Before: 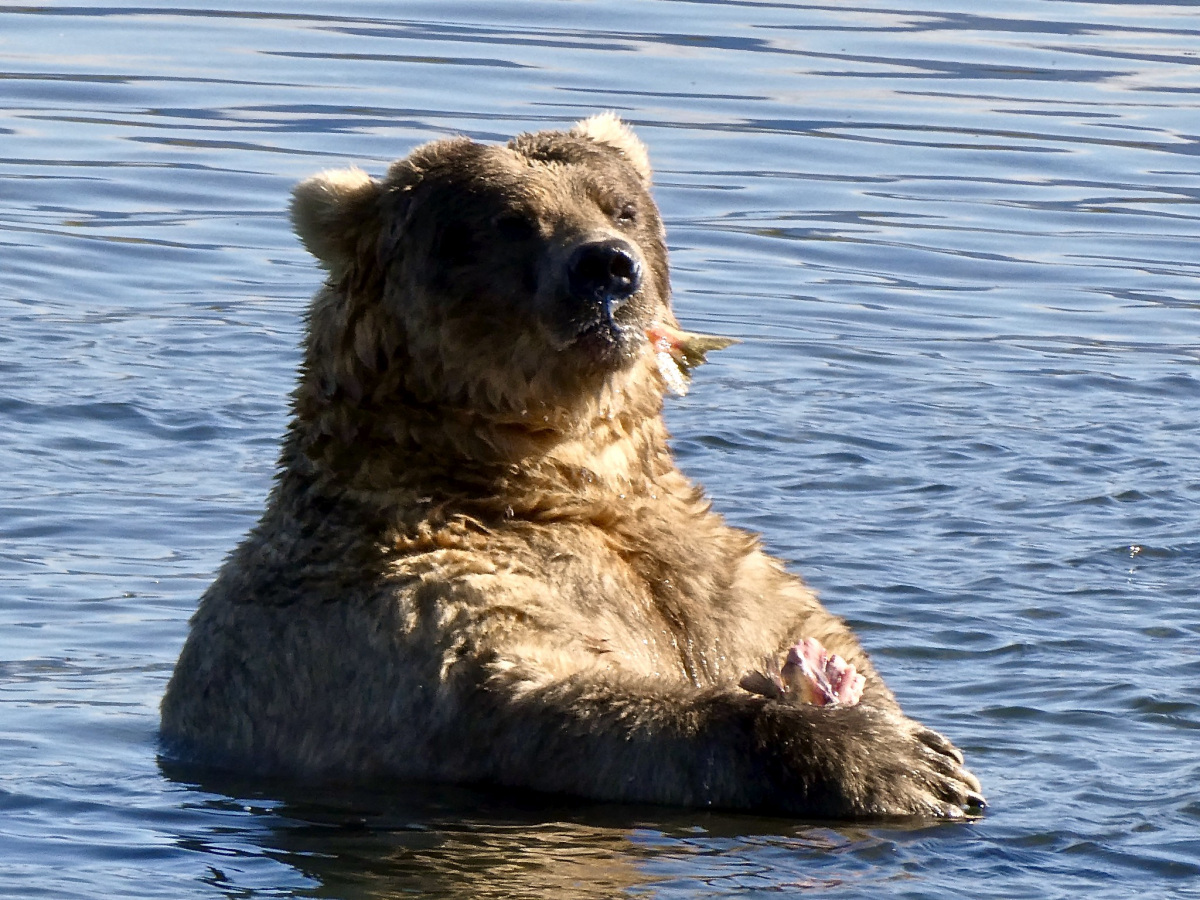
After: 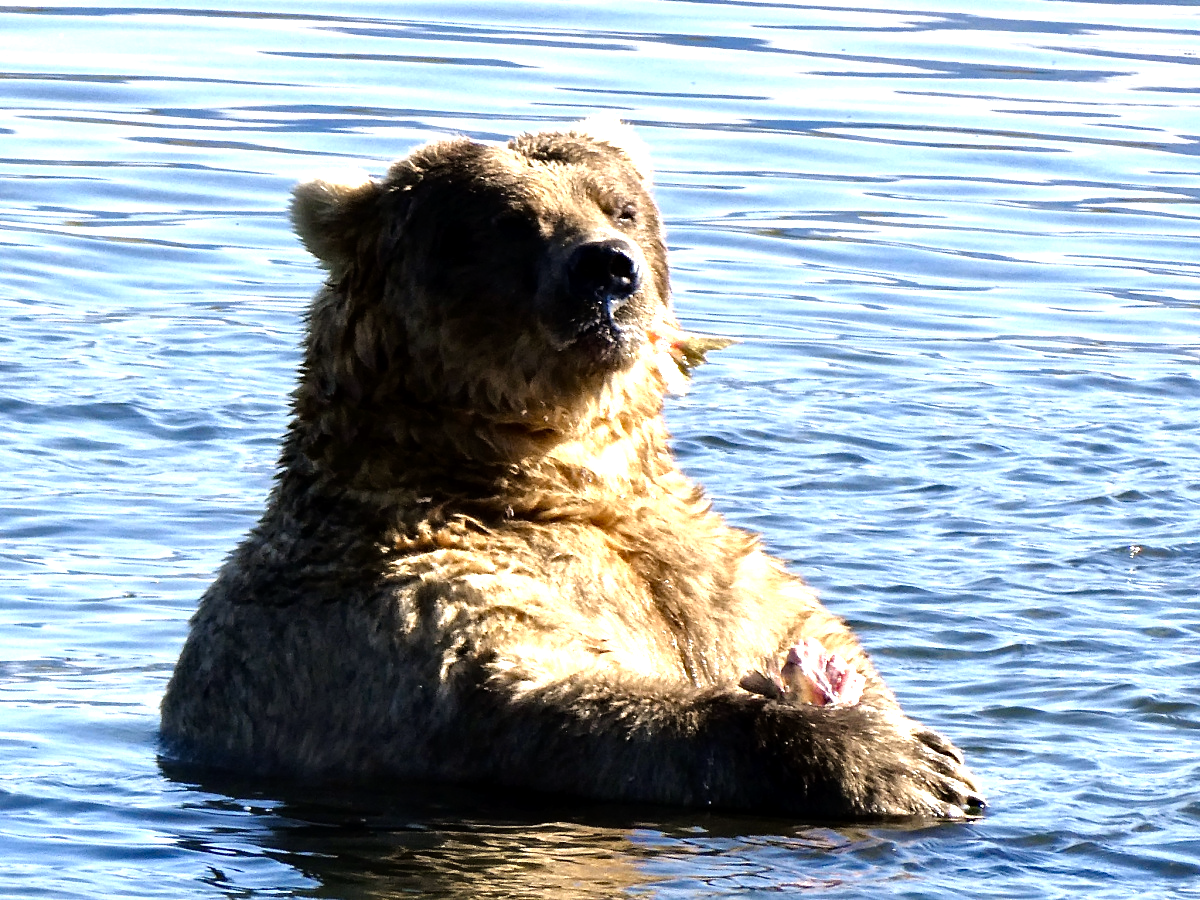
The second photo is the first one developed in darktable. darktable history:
tone equalizer: -8 EV -1.06 EV, -7 EV -1.02 EV, -6 EV -0.904 EV, -5 EV -0.578 EV, -3 EV 0.595 EV, -2 EV 0.872 EV, -1 EV 0.985 EV, +0 EV 1.06 EV
haze removal: compatibility mode true, adaptive false
